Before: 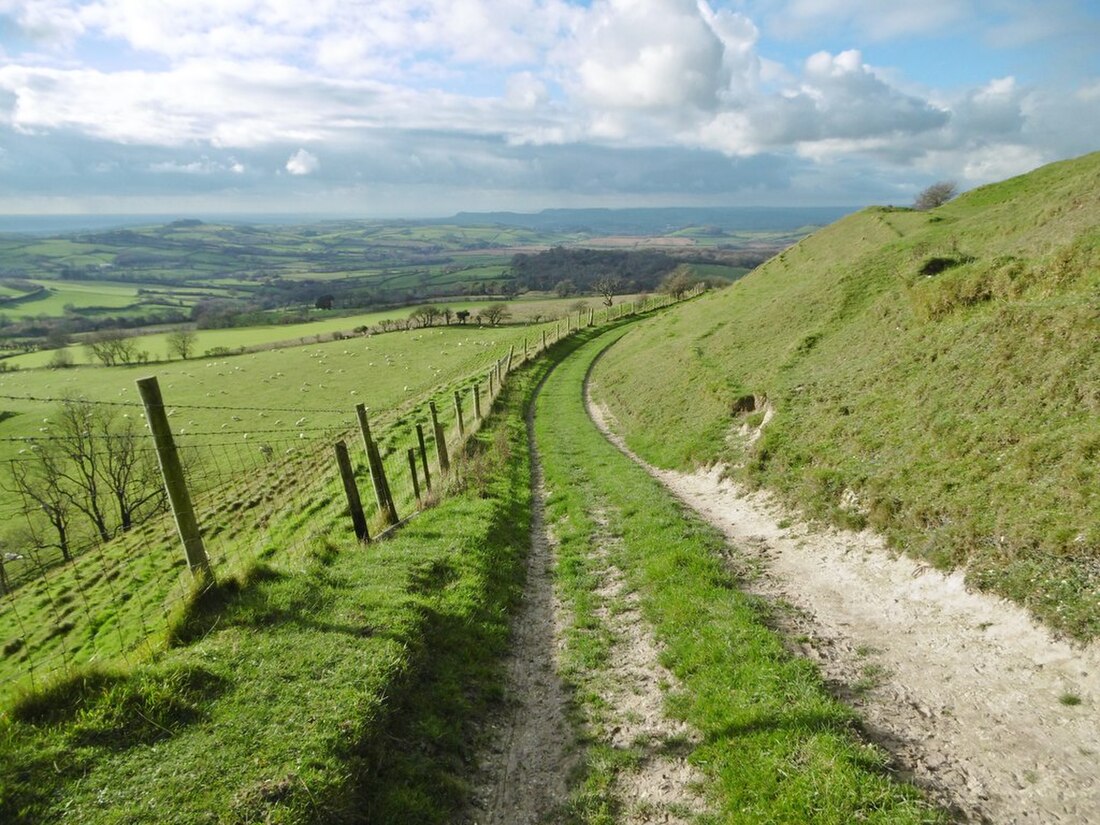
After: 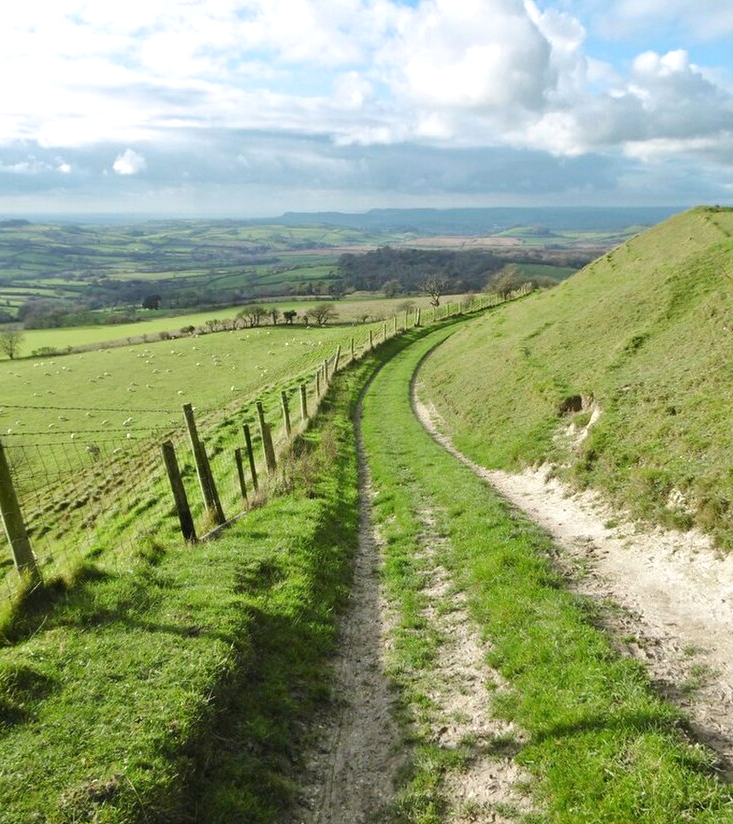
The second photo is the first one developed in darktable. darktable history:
crop and rotate: left 15.754%, right 17.579%
exposure: exposure 0.3 EV, compensate highlight preservation false
